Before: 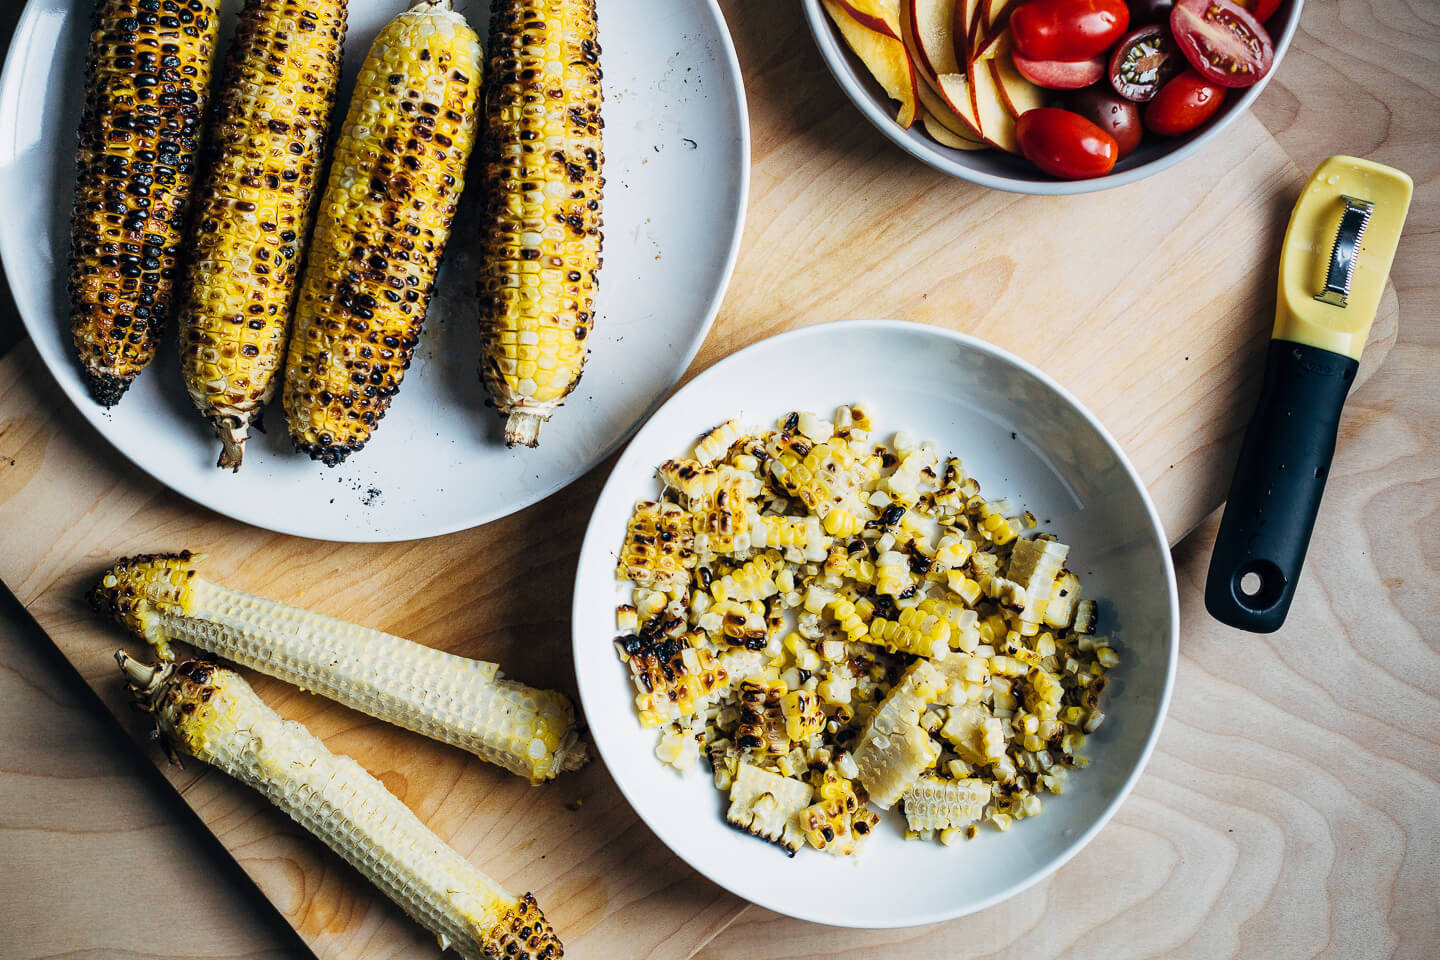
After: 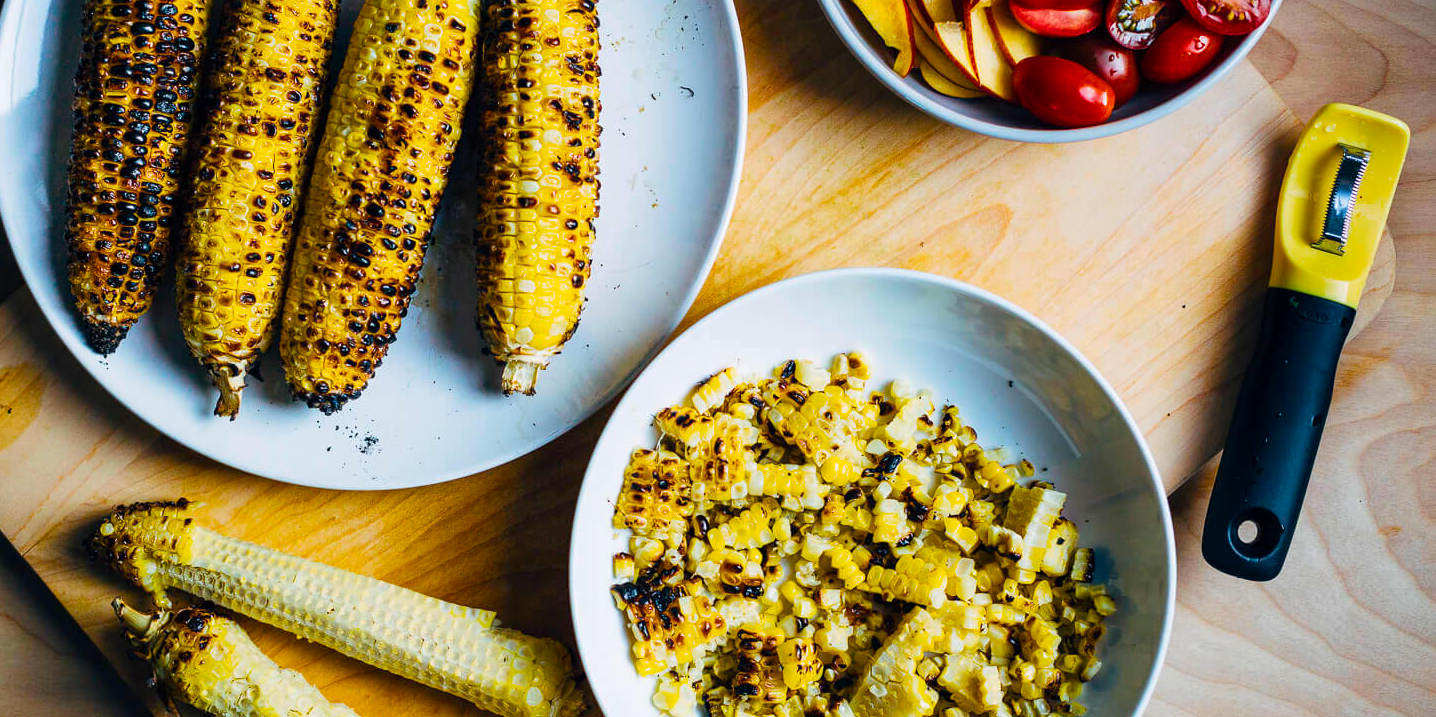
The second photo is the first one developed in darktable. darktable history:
tone equalizer: edges refinement/feathering 500, mask exposure compensation -1.57 EV, preserve details no
crop: left 0.276%, top 5.499%, bottom 19.799%
color balance rgb: linear chroma grading › global chroma 15.173%, perceptual saturation grading › global saturation 43.004%, global vibrance 33.578%
